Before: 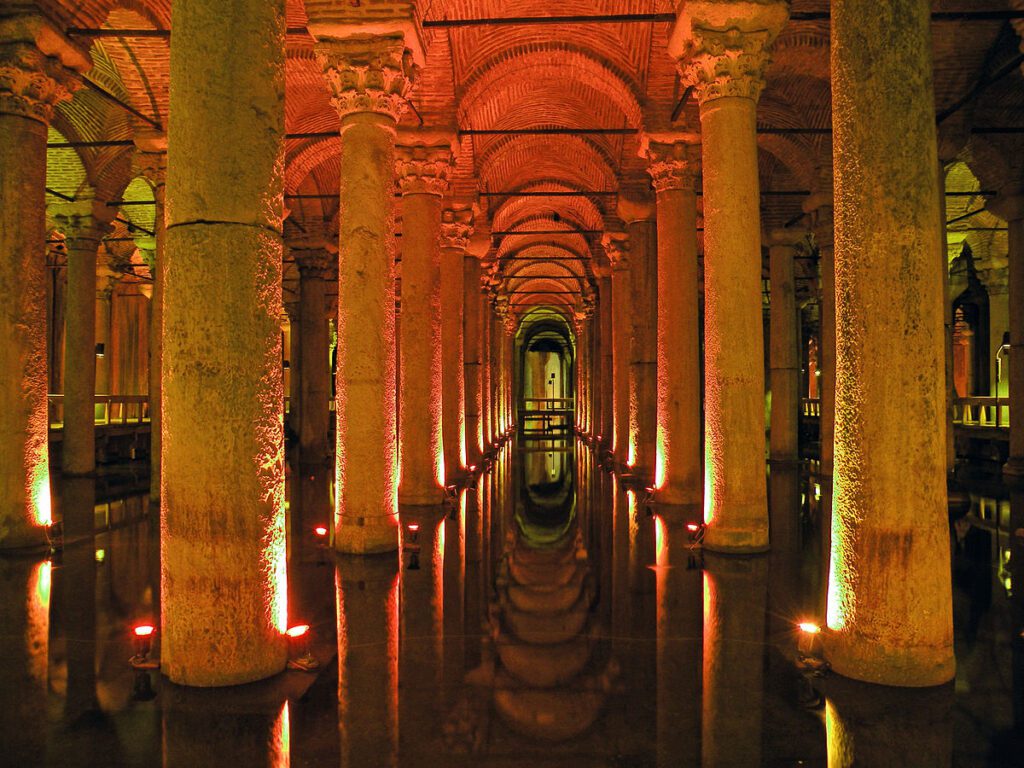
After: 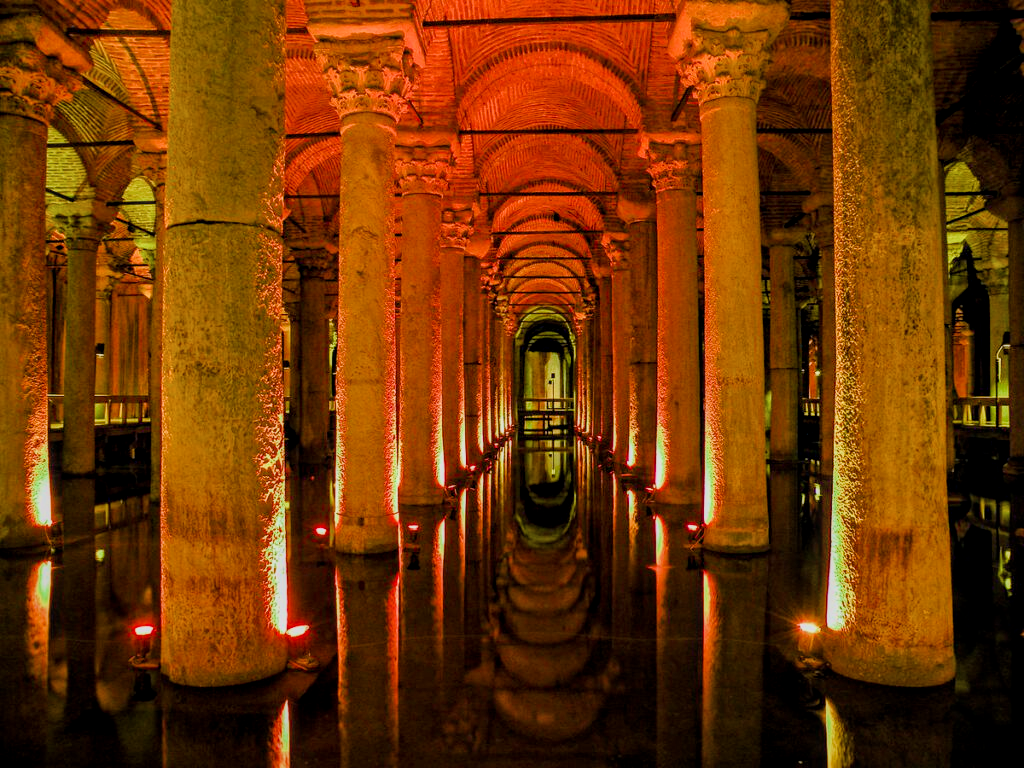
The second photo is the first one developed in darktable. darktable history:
filmic rgb: black relative exposure -7.65 EV, white relative exposure 4.56 EV, hardness 3.61, color science v6 (2022)
local contrast: on, module defaults
tone equalizer: on, module defaults
color balance rgb: perceptual saturation grading › global saturation 25%, perceptual saturation grading › highlights -50%, perceptual saturation grading › shadows 30%, perceptual brilliance grading › global brilliance 12%, global vibrance 20%
color zones: curves: ch1 [(0.25, 0.5) (0.747, 0.71)]
graduated density: rotation -180°, offset 27.42
